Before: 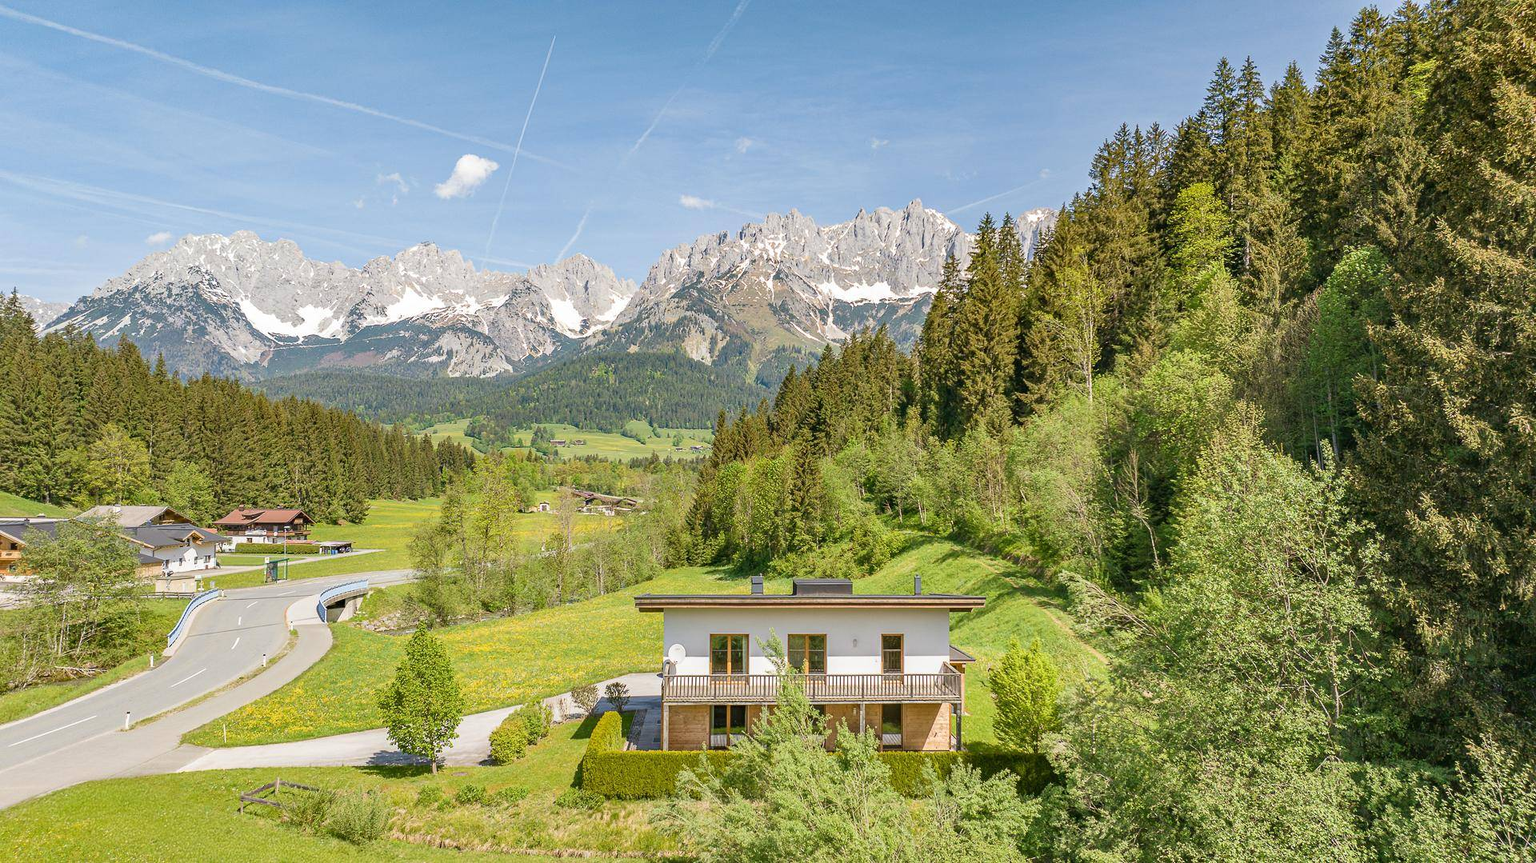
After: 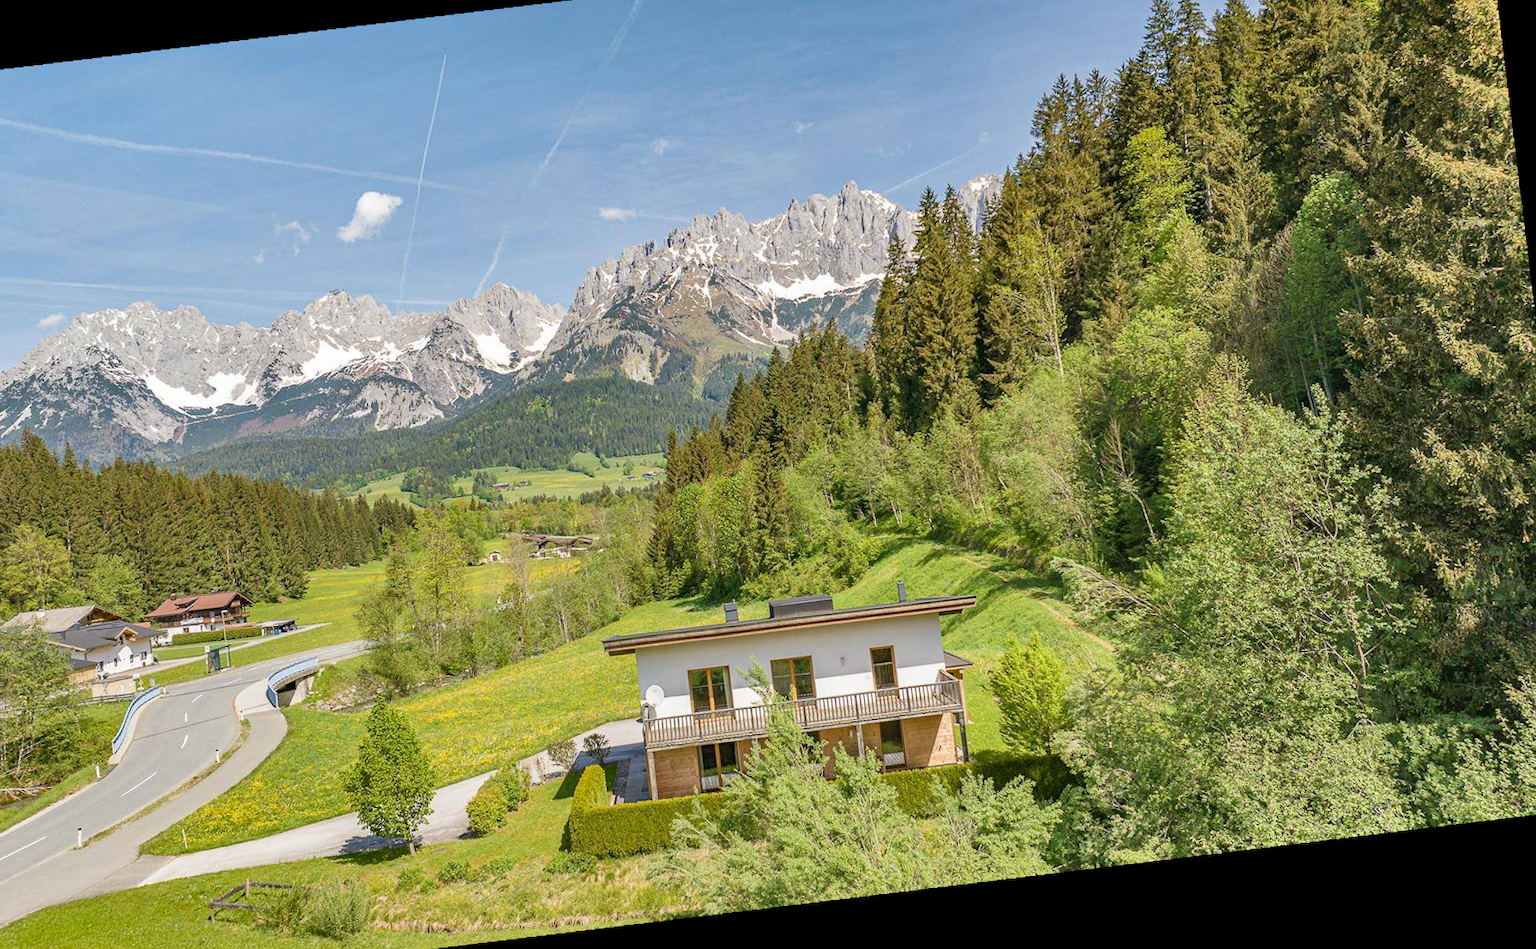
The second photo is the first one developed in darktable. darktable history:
crop and rotate: angle 1.96°, left 5.673%, top 5.673%
rotate and perspective: rotation -4.98°, automatic cropping off
shadows and highlights: soften with gaussian
